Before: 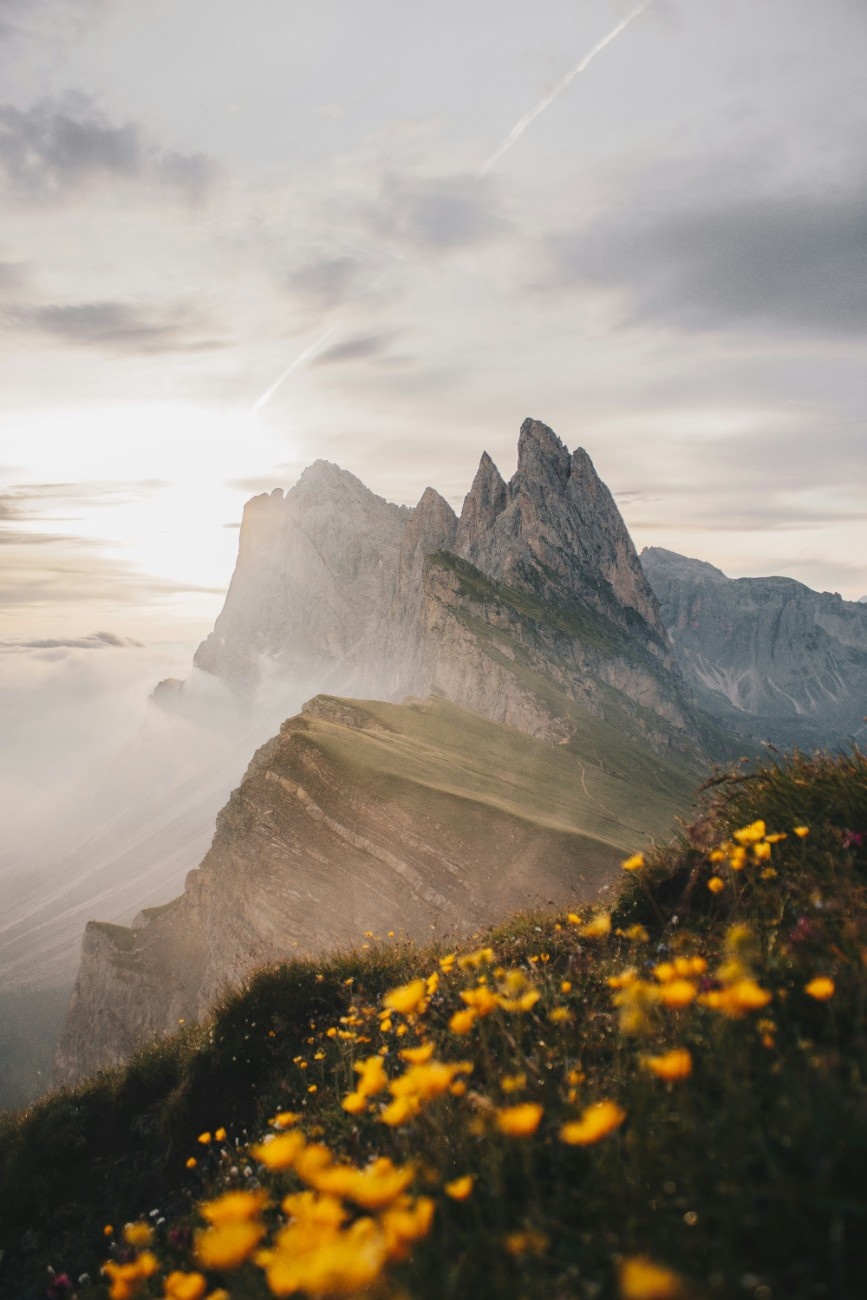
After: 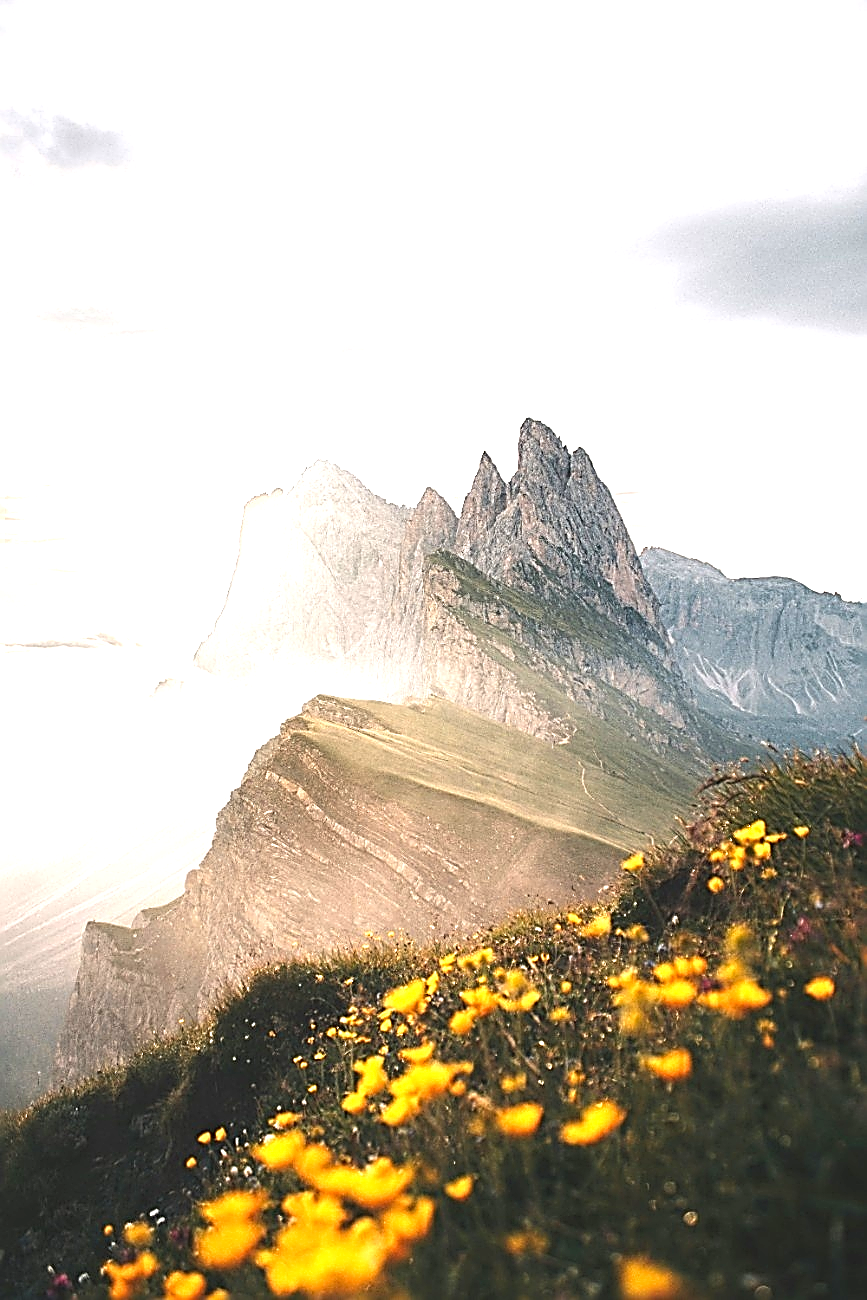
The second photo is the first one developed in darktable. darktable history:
sharpen: amount 1.858
exposure: black level correction 0, exposure 1.333 EV, compensate exposure bias true, compensate highlight preservation false
